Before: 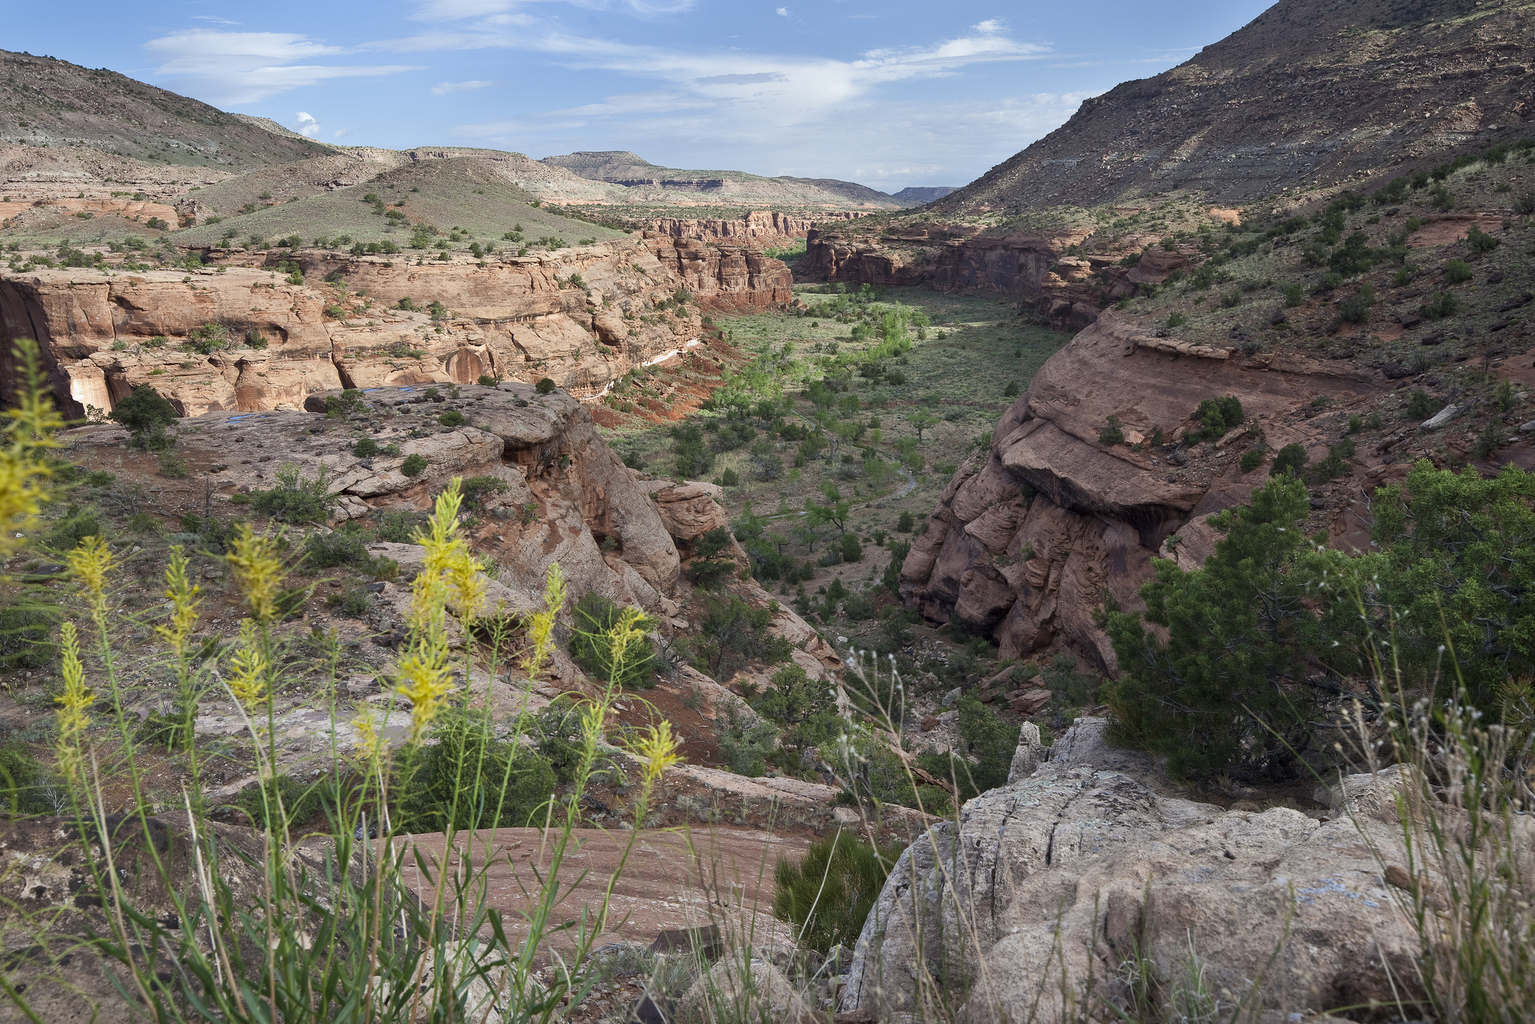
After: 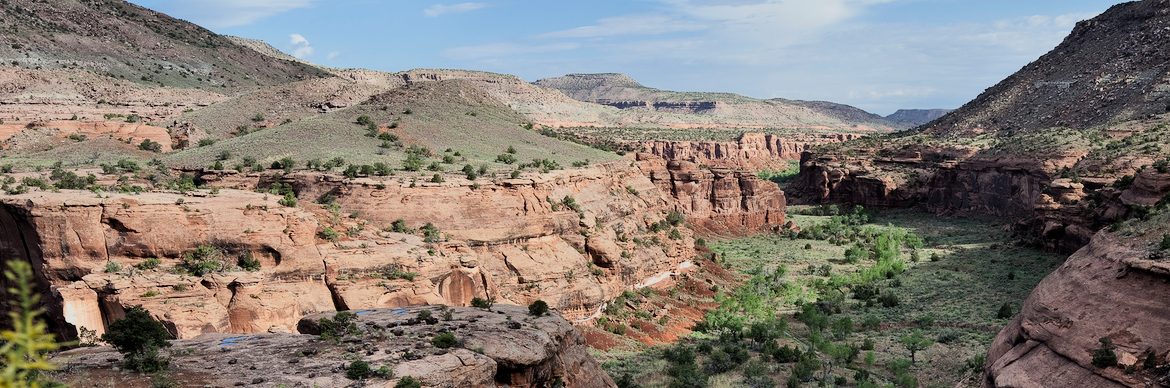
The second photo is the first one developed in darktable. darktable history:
crop: left 0.512%, top 7.648%, right 23.234%, bottom 54.391%
filmic rgb: black relative exposure -7.5 EV, white relative exposure 5 EV, hardness 3.3, contrast 1.298, color science v6 (2022)
